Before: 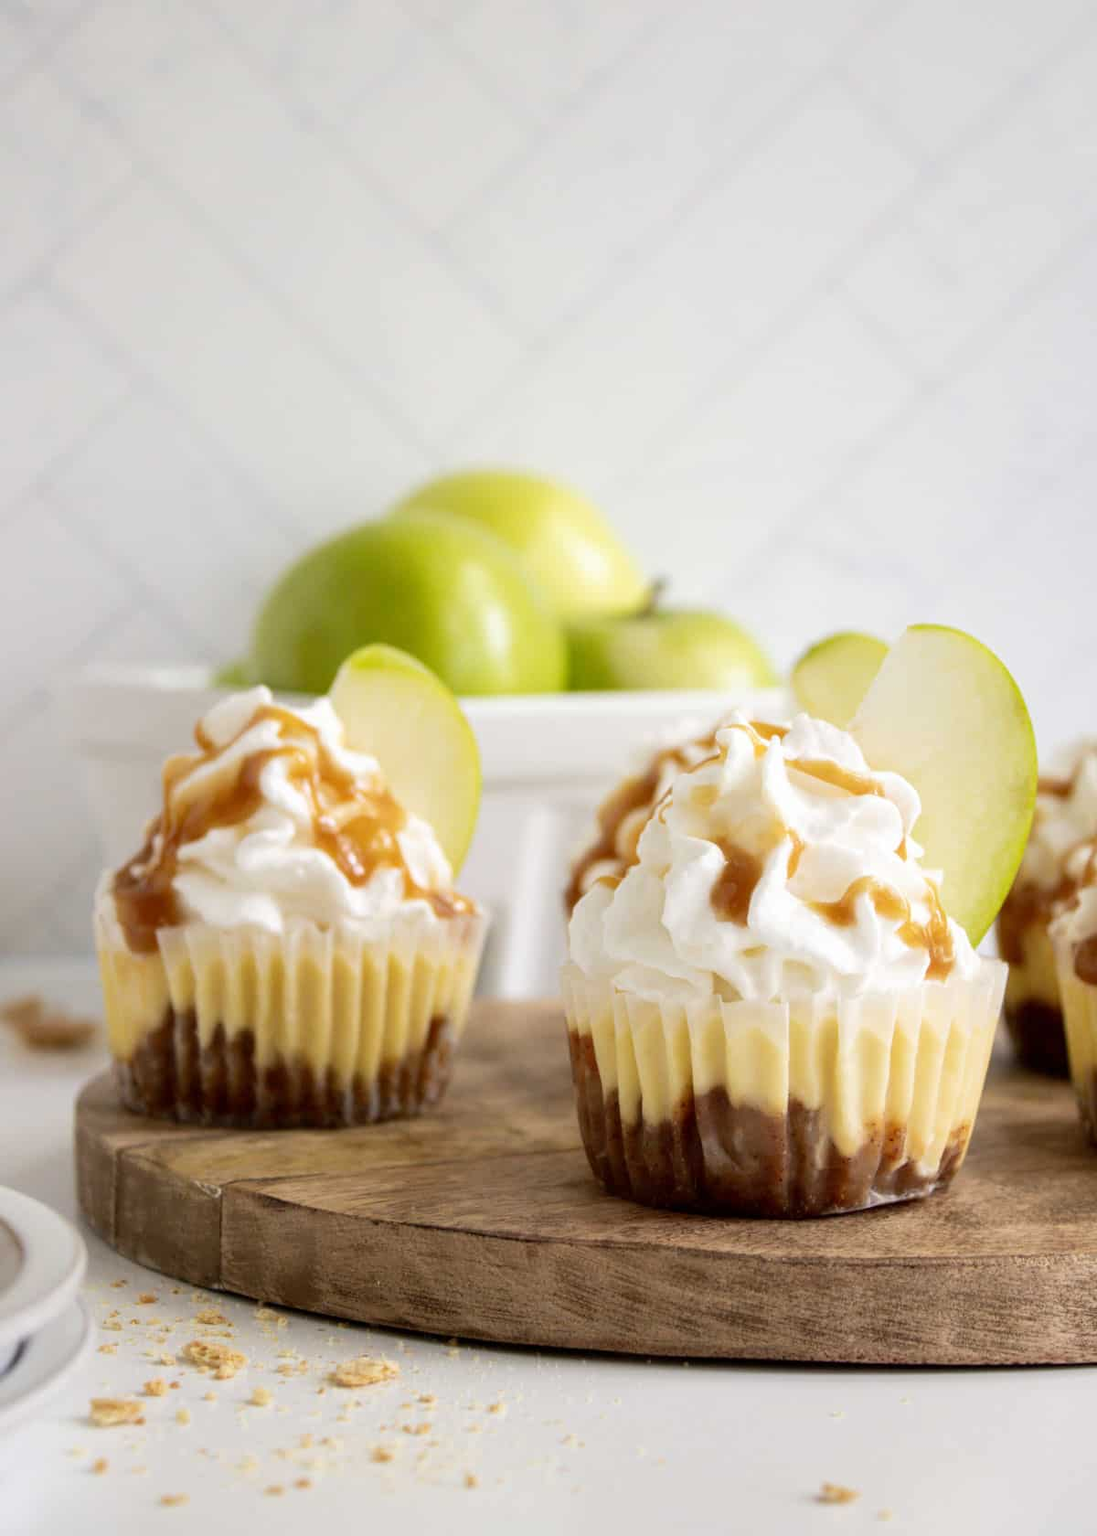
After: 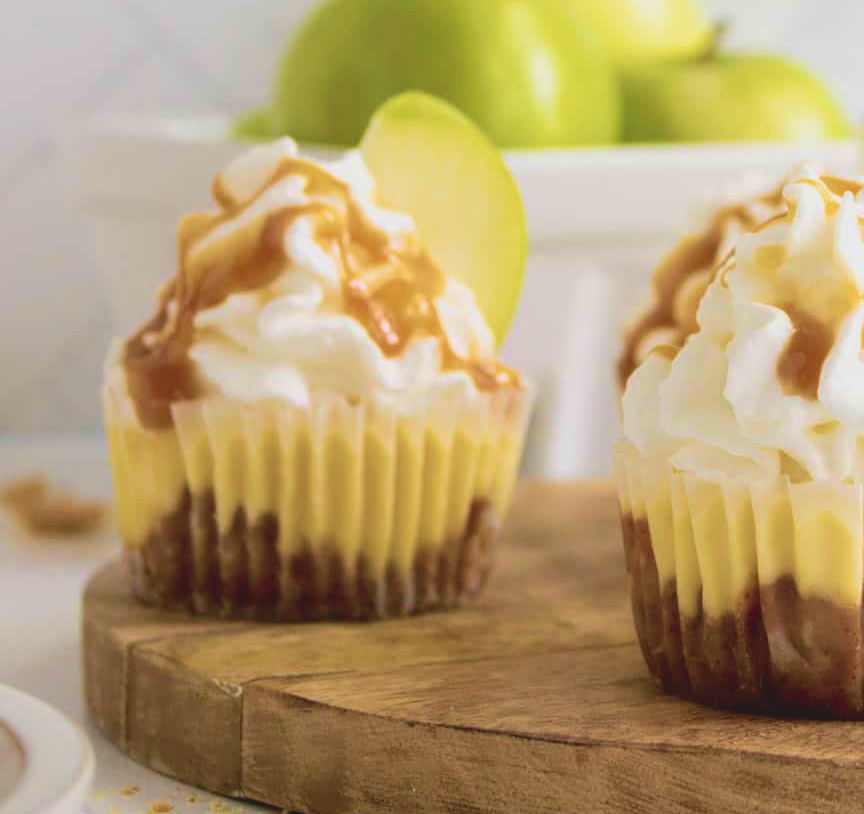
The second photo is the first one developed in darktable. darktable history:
velvia: strength 74%
crop: top 36.498%, right 27.964%, bottom 14.995%
contrast brightness saturation: contrast -0.15, brightness 0.05, saturation -0.12
